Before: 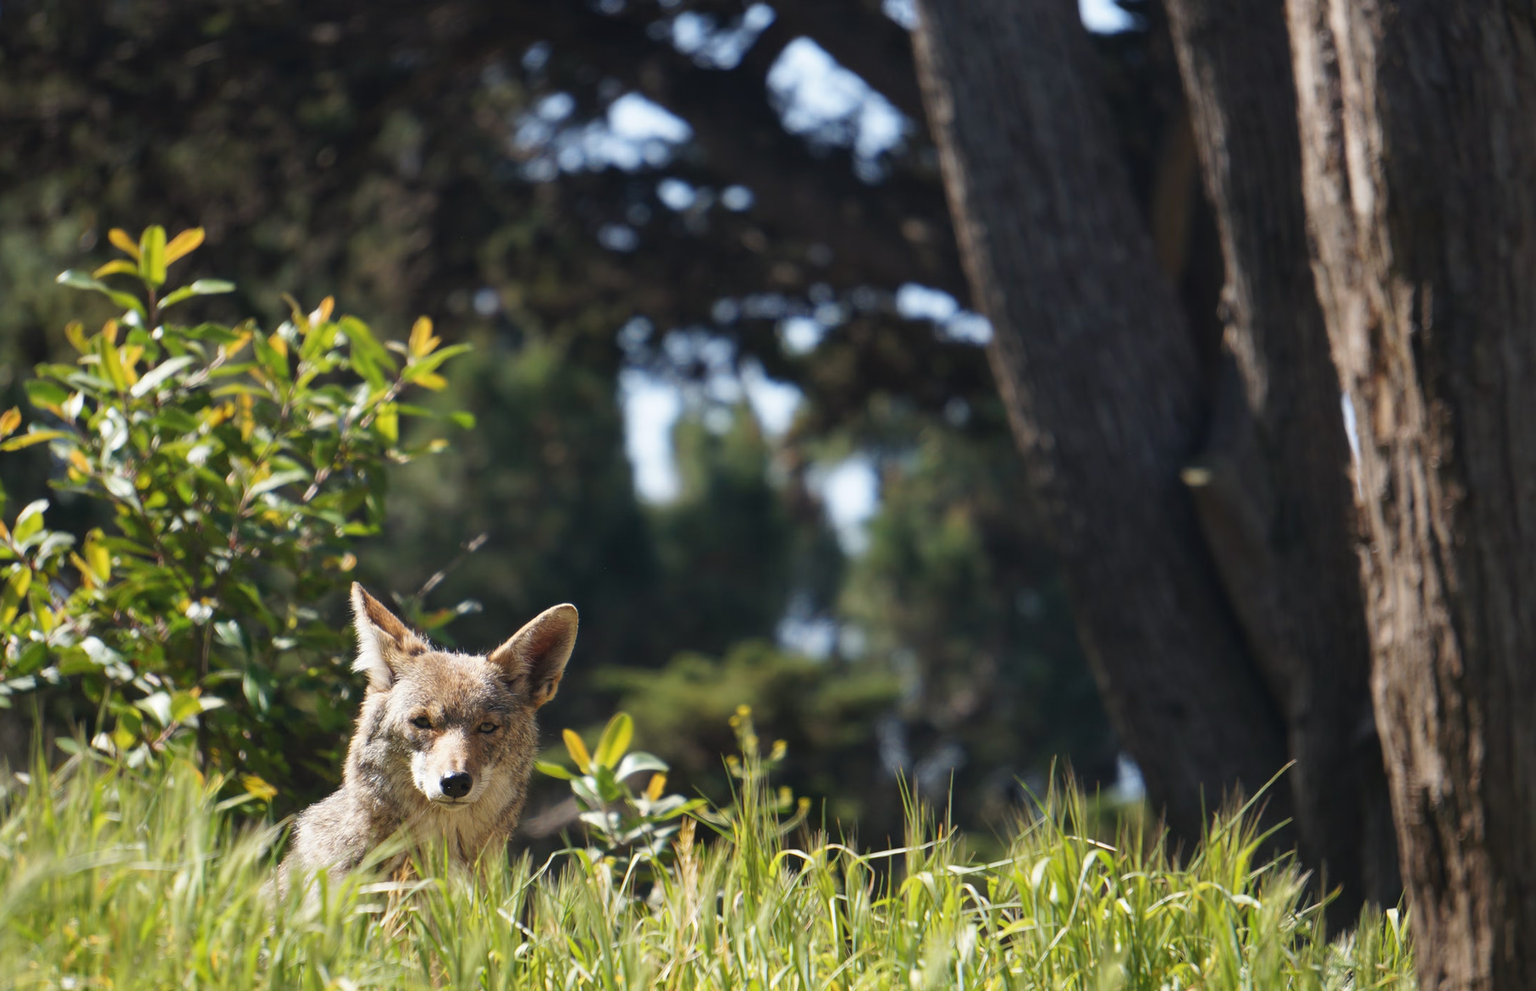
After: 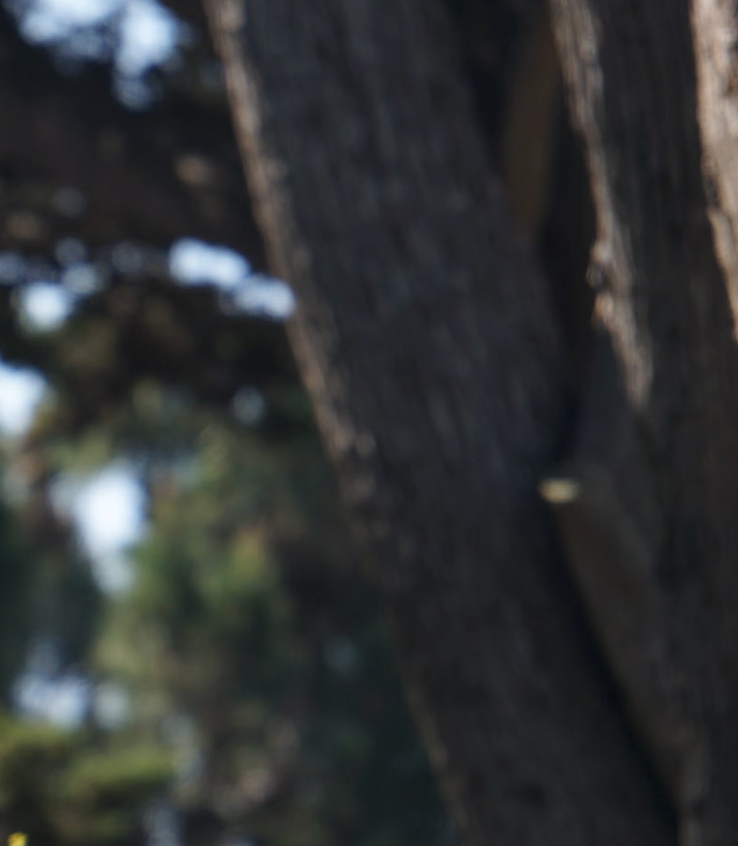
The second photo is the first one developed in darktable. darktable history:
local contrast: highlights 100%, shadows 100%, detail 120%, midtone range 0.2
color correction: saturation 0.98
crop and rotate: left 49.936%, top 10.094%, right 13.136%, bottom 24.256%
